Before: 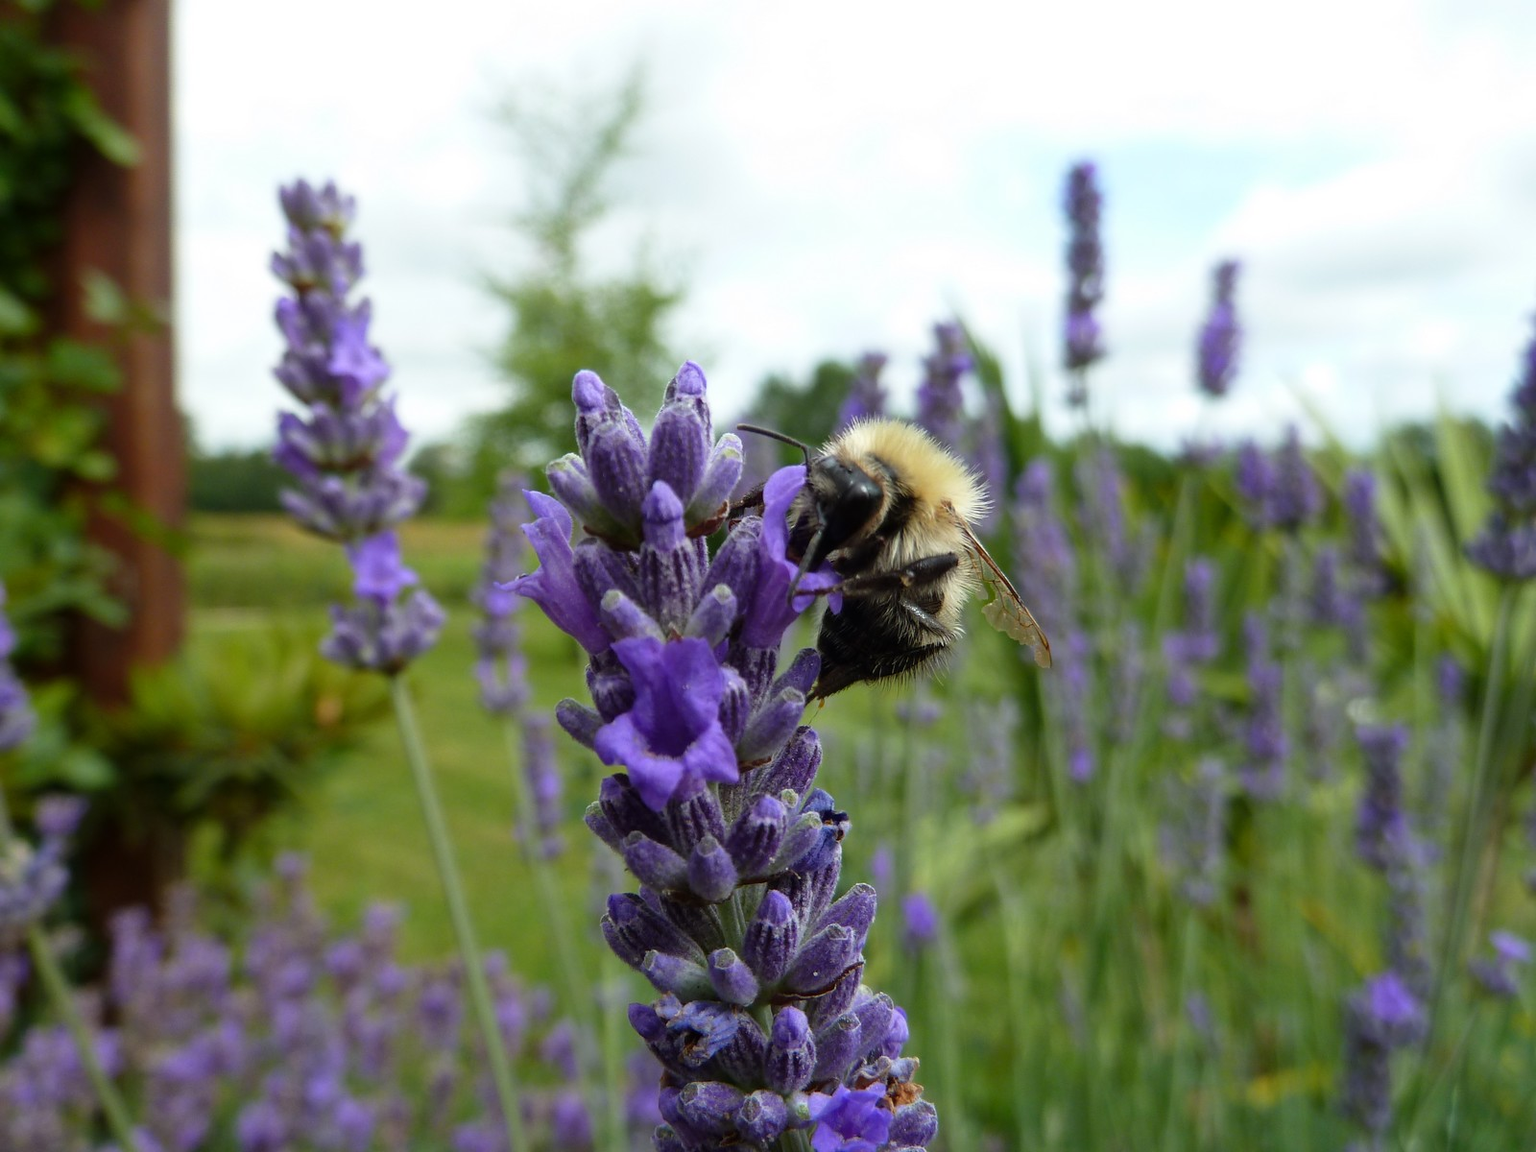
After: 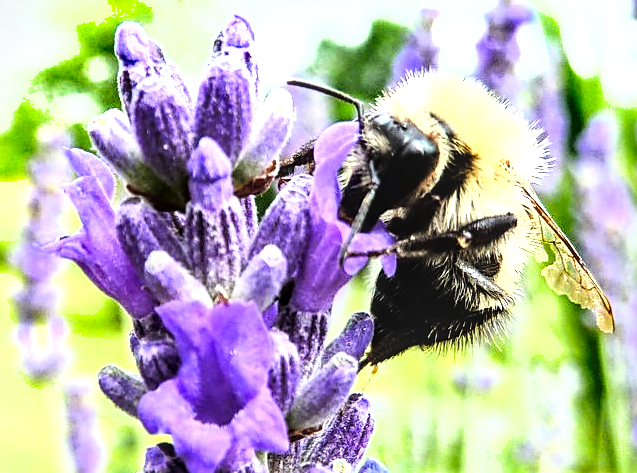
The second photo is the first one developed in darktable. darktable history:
sharpen: on, module defaults
exposure: black level correction 0, exposure 1.513 EV, compensate highlight preservation false
crop: left 30.093%, top 30.251%, right 30.04%, bottom 30.285%
shadows and highlights: shadows 24.79, highlights -48.27, soften with gaussian
tone equalizer: -8 EV -0.749 EV, -7 EV -0.67 EV, -6 EV -0.591 EV, -5 EV -0.37 EV, -3 EV 0.38 EV, -2 EV 0.6 EV, -1 EV 0.679 EV, +0 EV 0.75 EV, luminance estimator HSV value / RGB max
local contrast: detail 130%
tone curve: curves: ch0 [(0, 0) (0.003, 0.003) (0.011, 0.005) (0.025, 0.008) (0.044, 0.012) (0.069, 0.02) (0.1, 0.031) (0.136, 0.047) (0.177, 0.088) (0.224, 0.141) (0.277, 0.222) (0.335, 0.32) (0.399, 0.422) (0.468, 0.523) (0.543, 0.621) (0.623, 0.715) (0.709, 0.796) (0.801, 0.88) (0.898, 0.962) (1, 1)]
